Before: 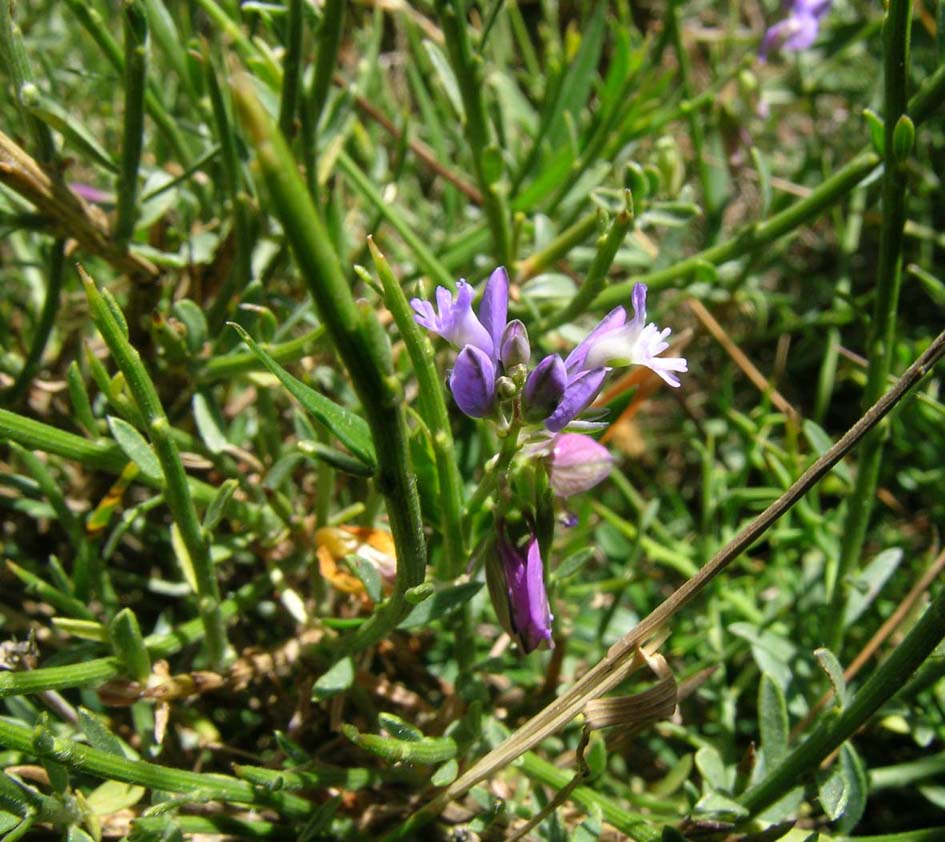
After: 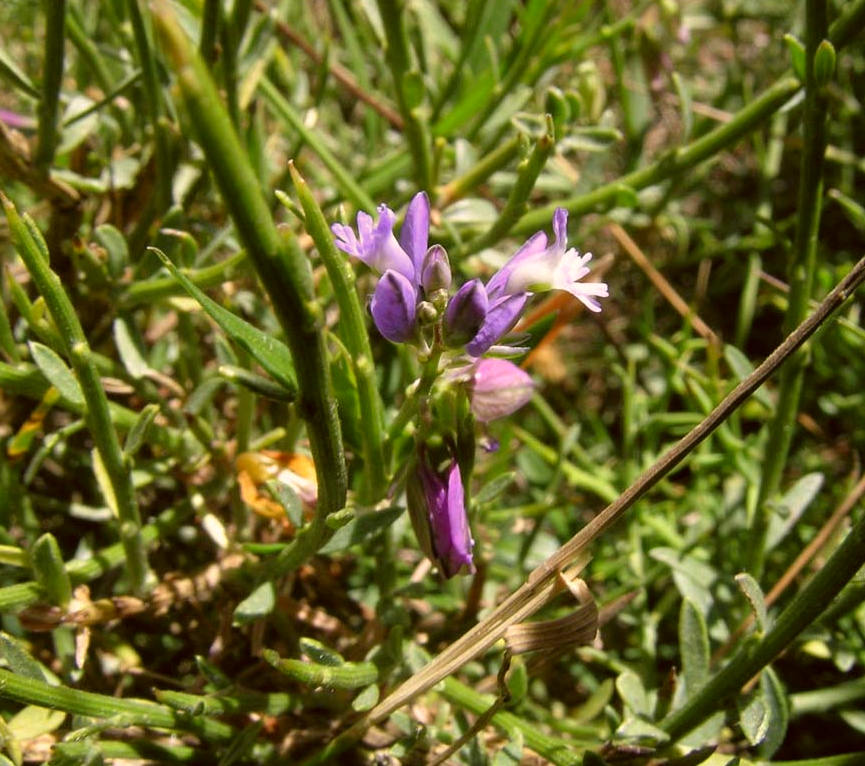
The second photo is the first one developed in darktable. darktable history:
crop and rotate: left 8.438%, top 8.975%
color correction: highlights a* 6.71, highlights b* 7.43, shadows a* 6.51, shadows b* 7.42, saturation 0.912
